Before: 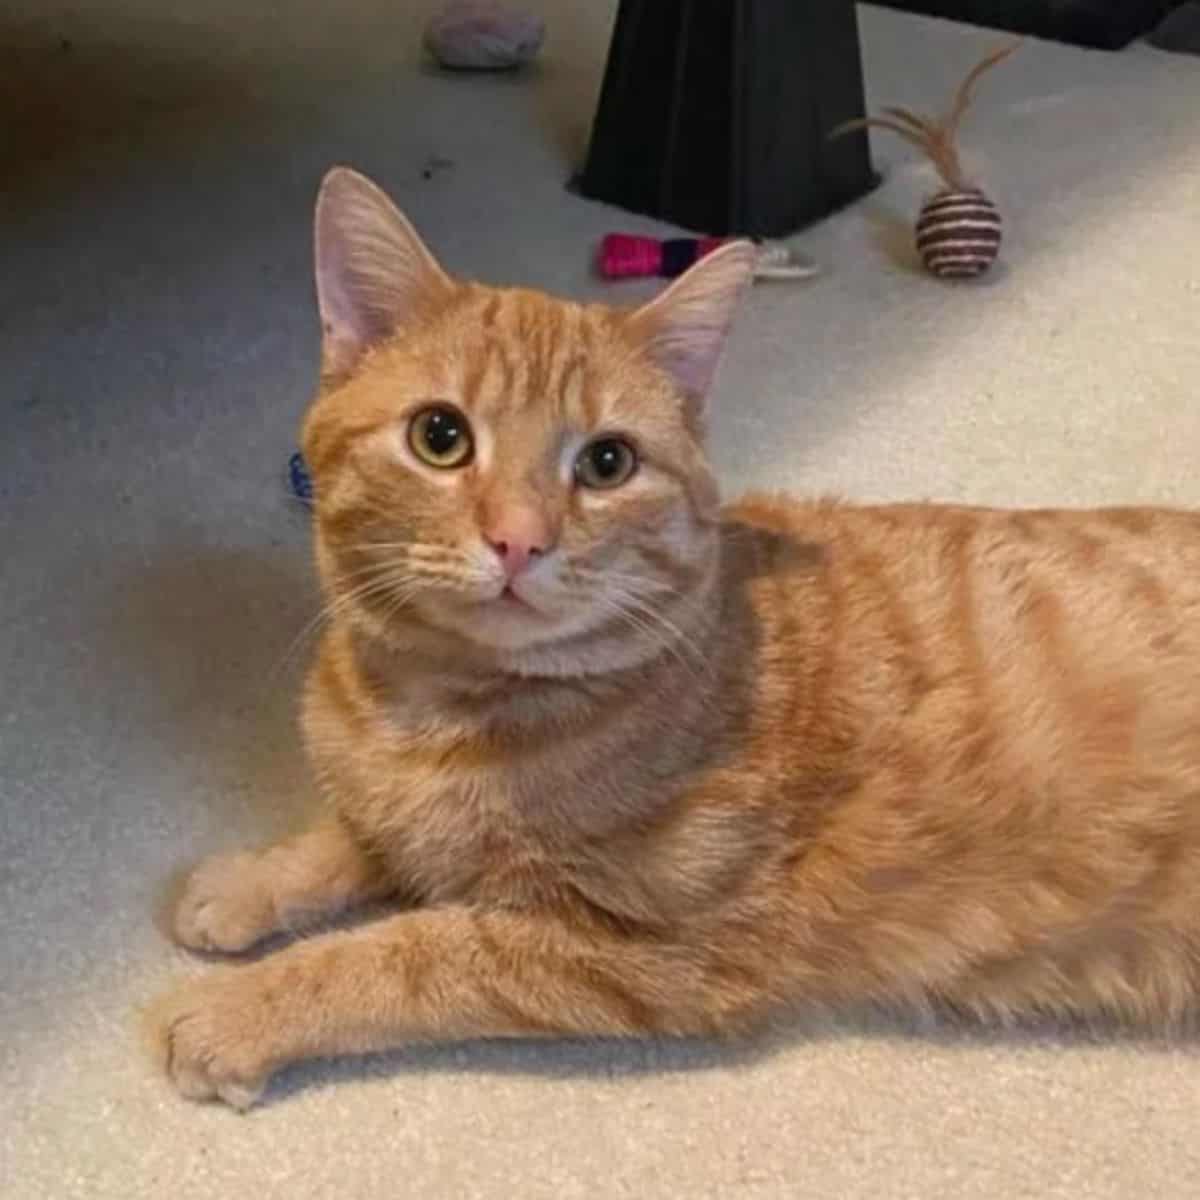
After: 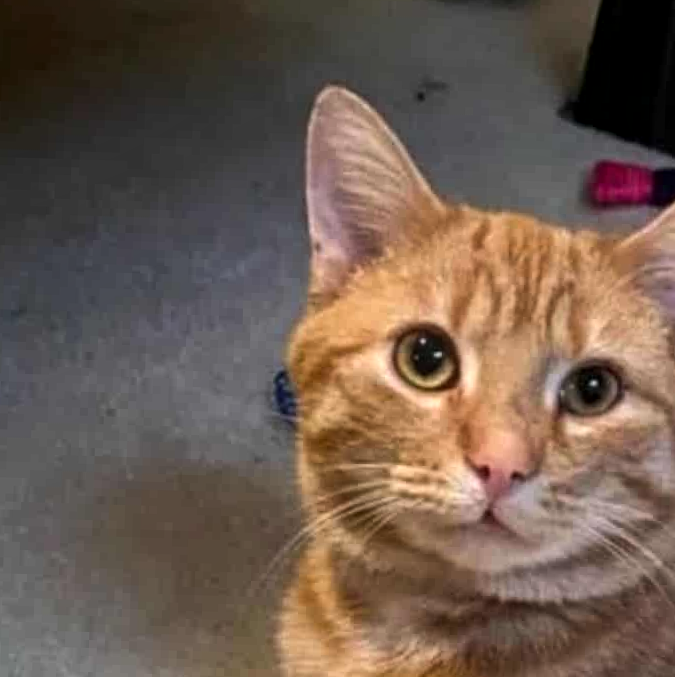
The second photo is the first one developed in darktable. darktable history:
tone equalizer: -8 EV -0.417 EV, -7 EV -0.389 EV, -6 EV -0.333 EV, -5 EV -0.222 EV, -3 EV 0.222 EV, -2 EV 0.333 EV, -1 EV 0.389 EV, +0 EV 0.417 EV, edges refinement/feathering 500, mask exposure compensation -1.57 EV, preserve details no
rotate and perspective: rotation 1.72°, automatic cropping off
local contrast: on, module defaults
crop and rotate: left 3.047%, top 7.509%, right 42.236%, bottom 37.598%
